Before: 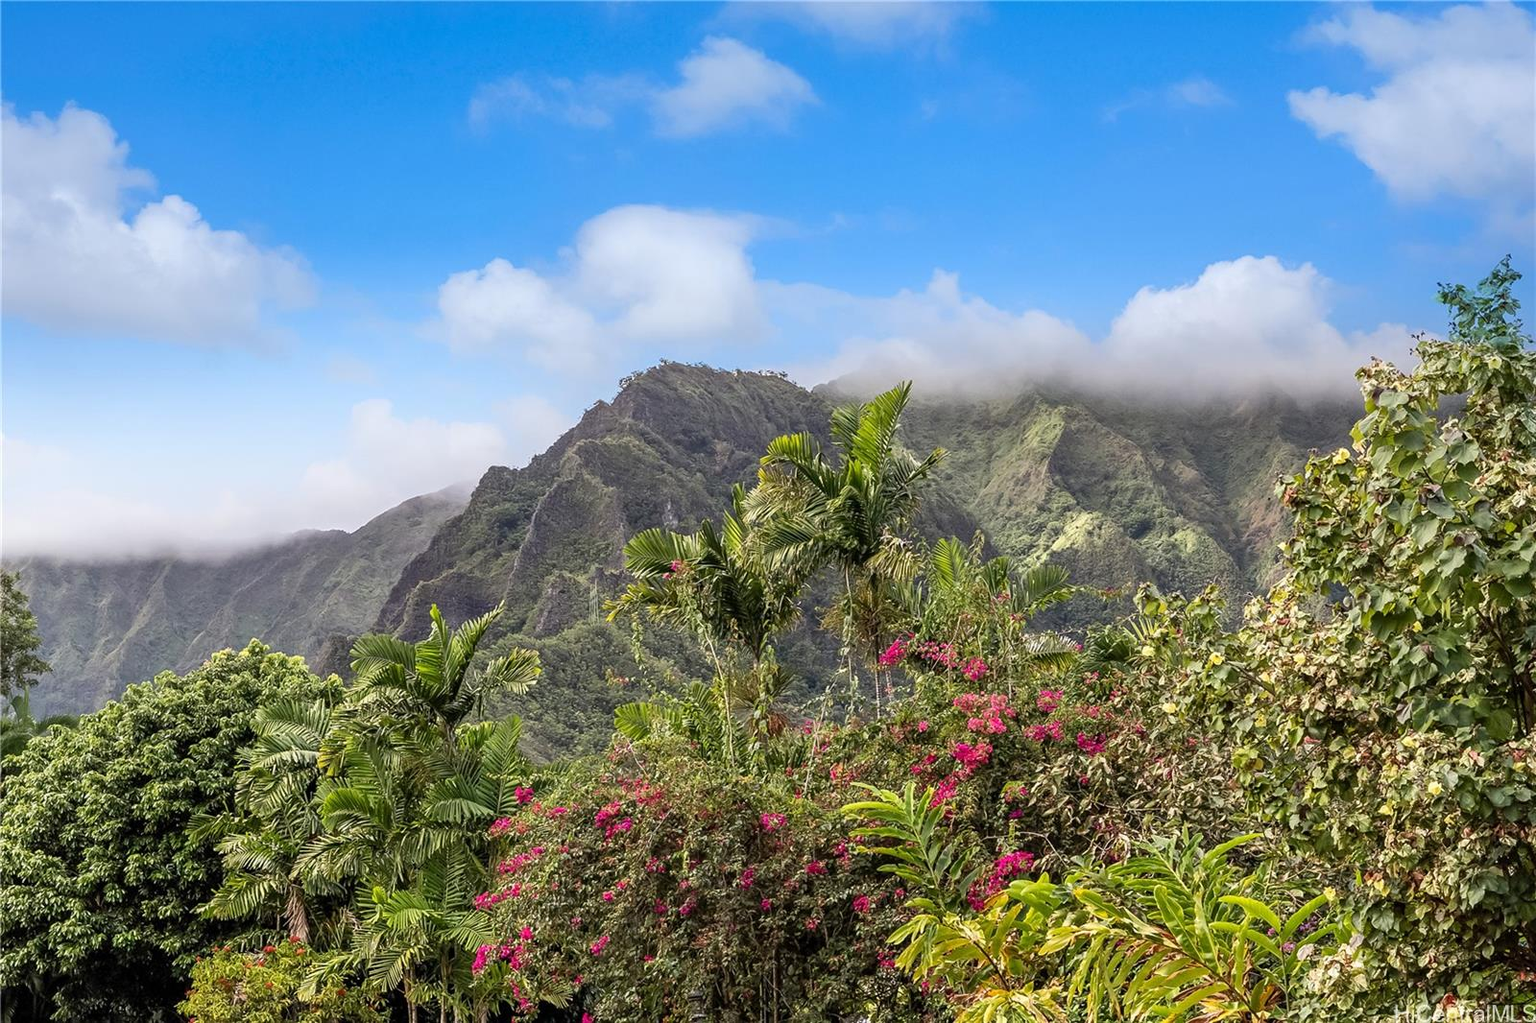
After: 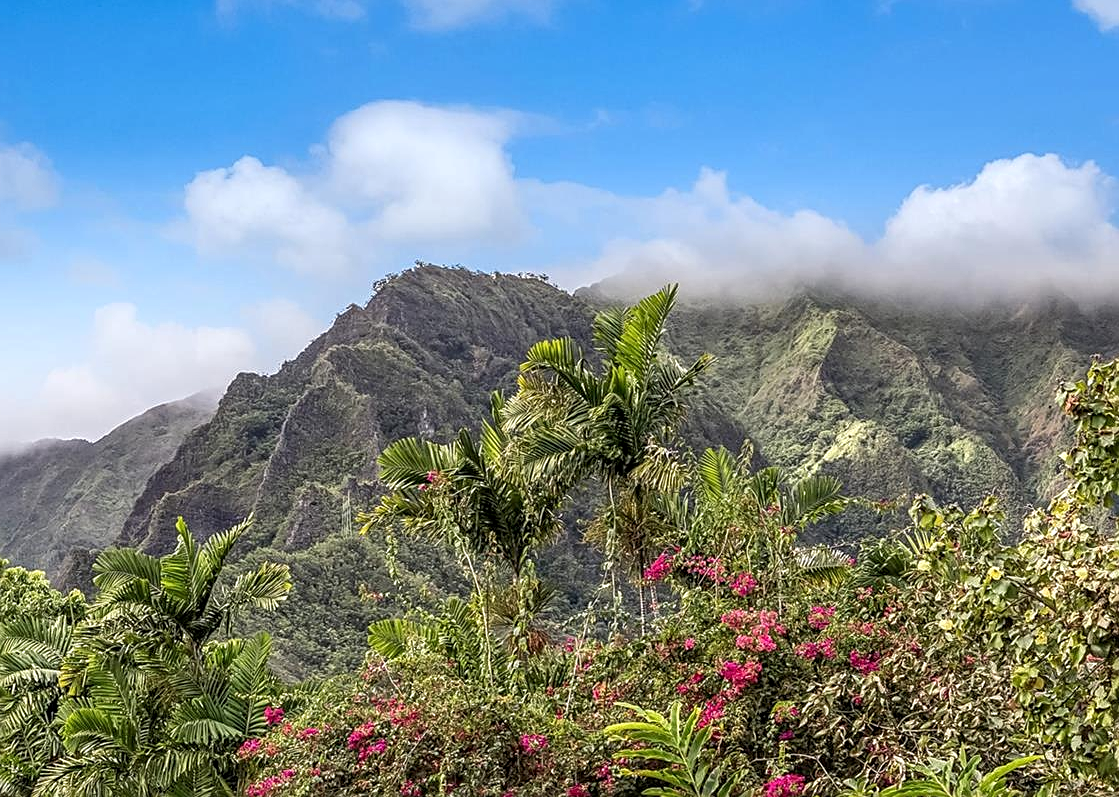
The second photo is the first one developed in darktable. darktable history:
sharpen: on, module defaults
local contrast: detail 130%
rotate and perspective: automatic cropping original format, crop left 0, crop top 0
crop and rotate: left 17.046%, top 10.659%, right 12.989%, bottom 14.553%
